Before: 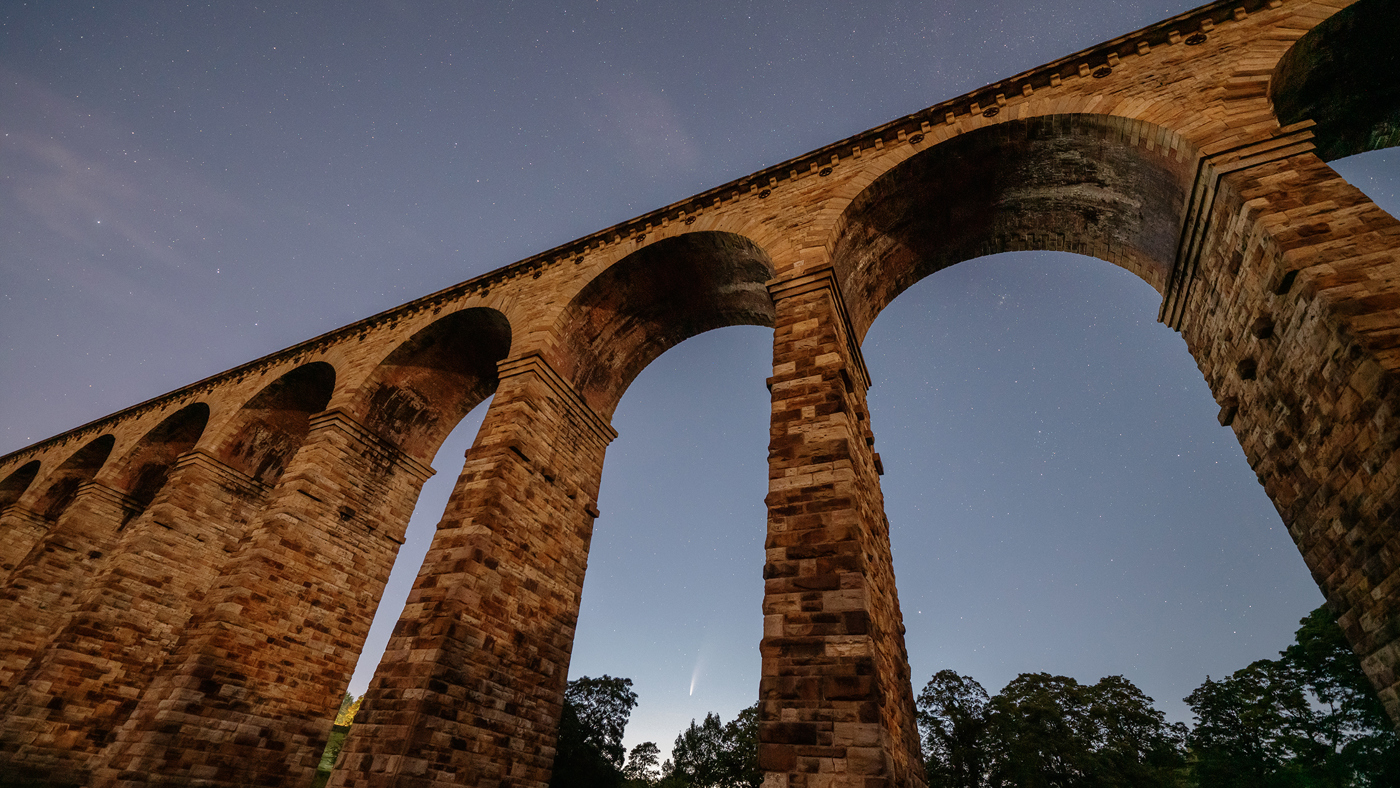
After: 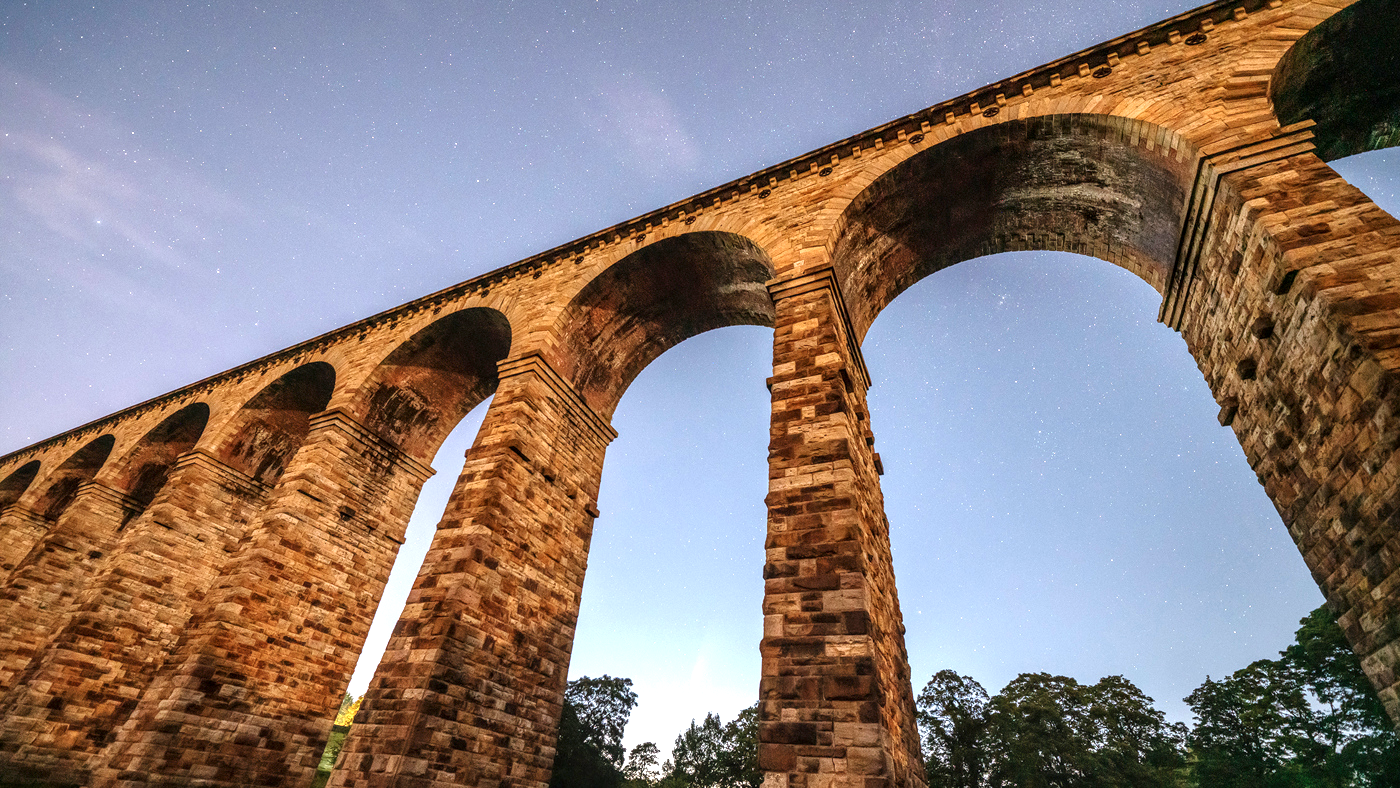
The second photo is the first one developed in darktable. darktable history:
local contrast: on, module defaults
exposure: black level correction 0, exposure 1.45 EV, compensate exposure bias true, compensate highlight preservation false
white balance: red 0.982, blue 1.018
